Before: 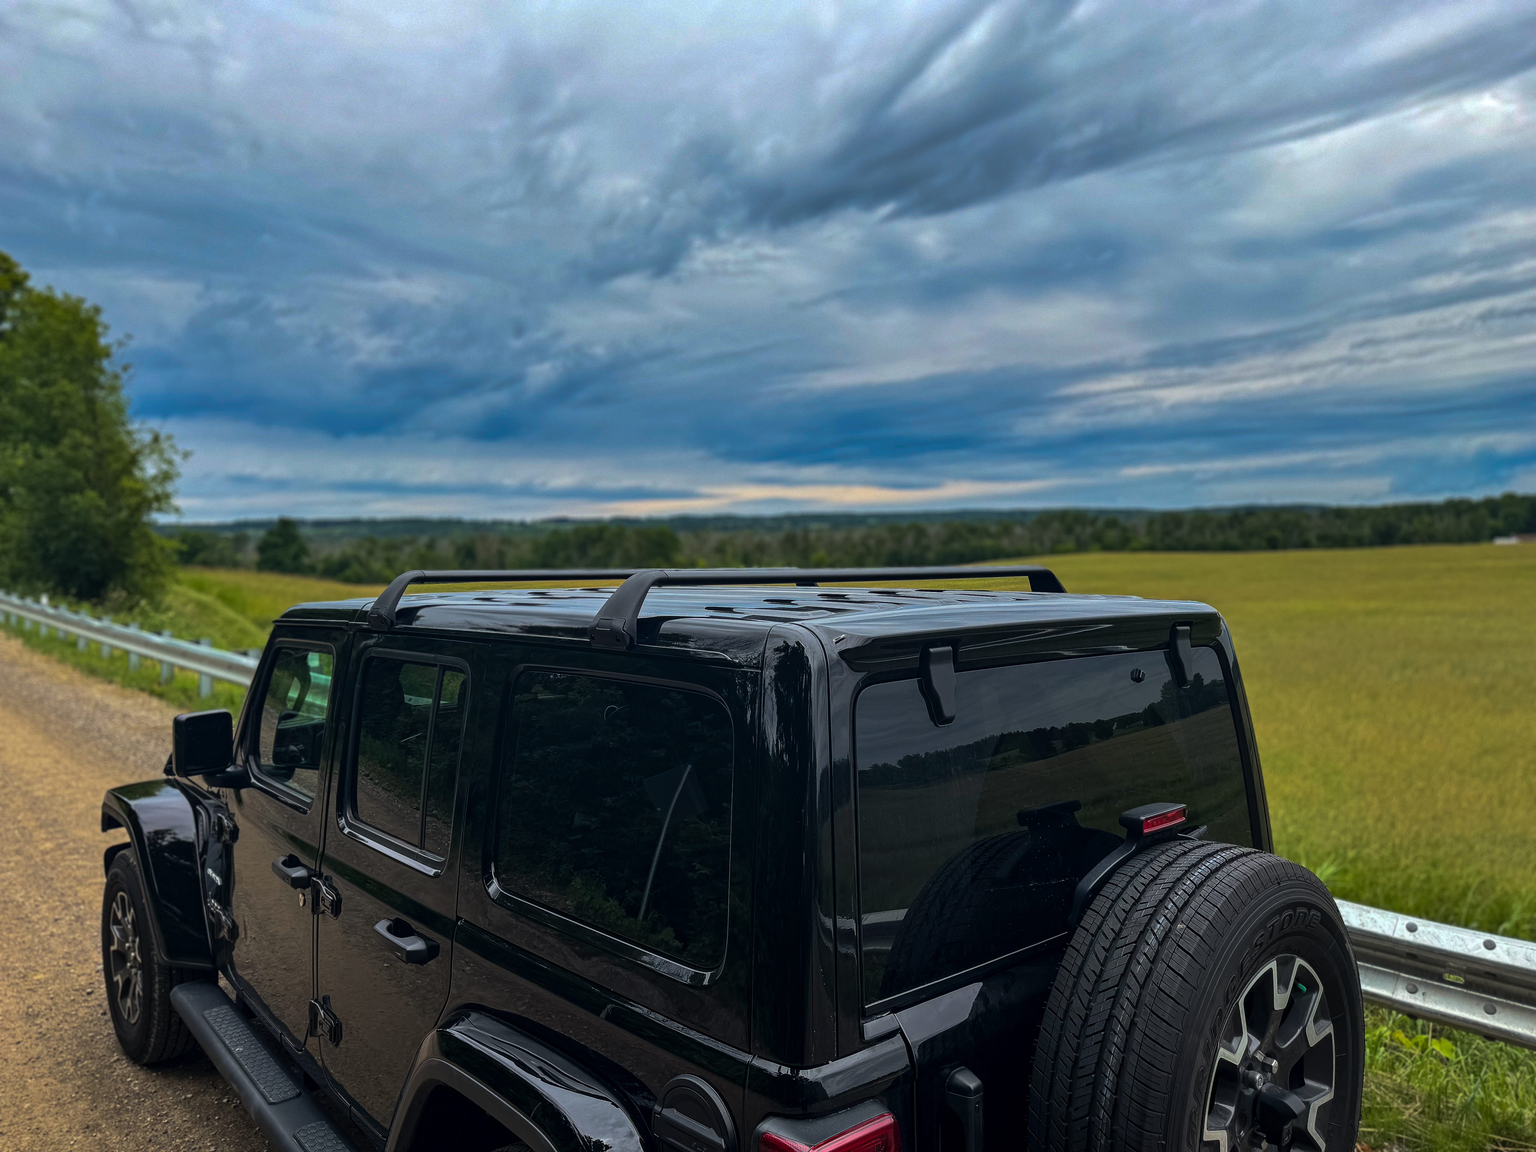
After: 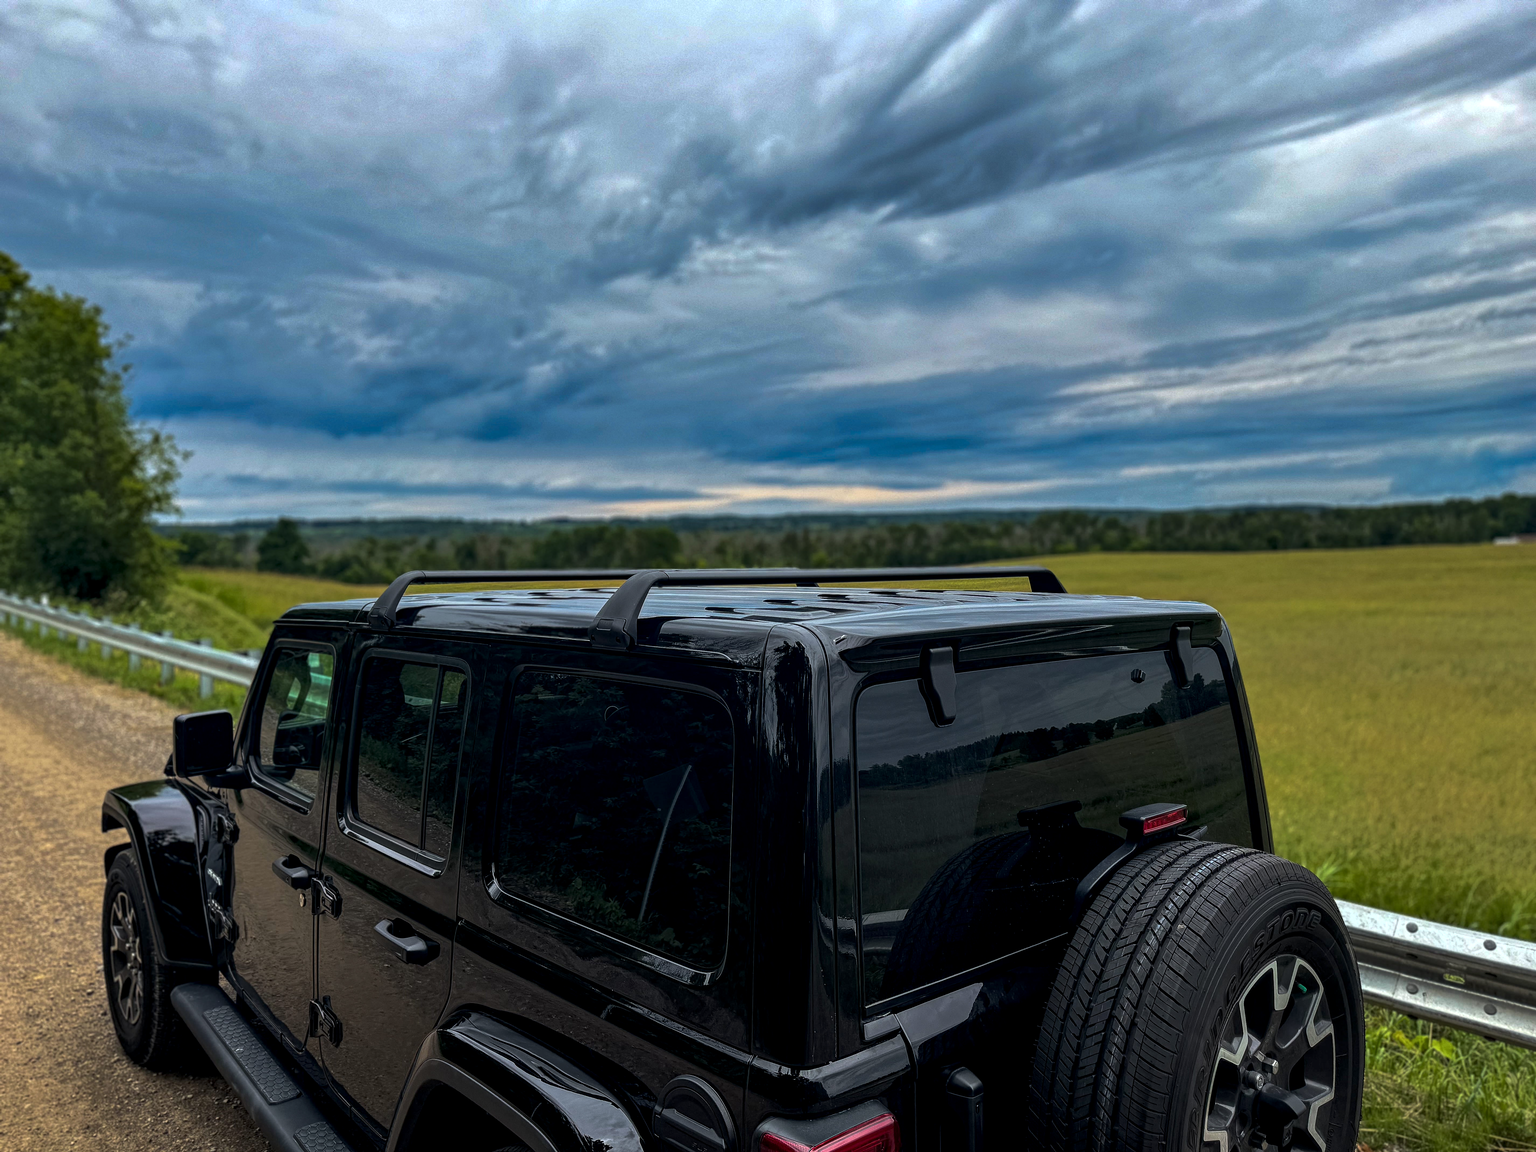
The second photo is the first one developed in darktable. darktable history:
base curve: curves: ch0 [(0, 0) (0.291, 0.288) (0.63, 0.707) (1, 1)]
exposure: exposure -0.019 EV
highlight reconstruction: method clip highlights, clipping threshold 0
local contrast: highlights 103%, shadows 113%, detail 158%, midtone range 0.143
